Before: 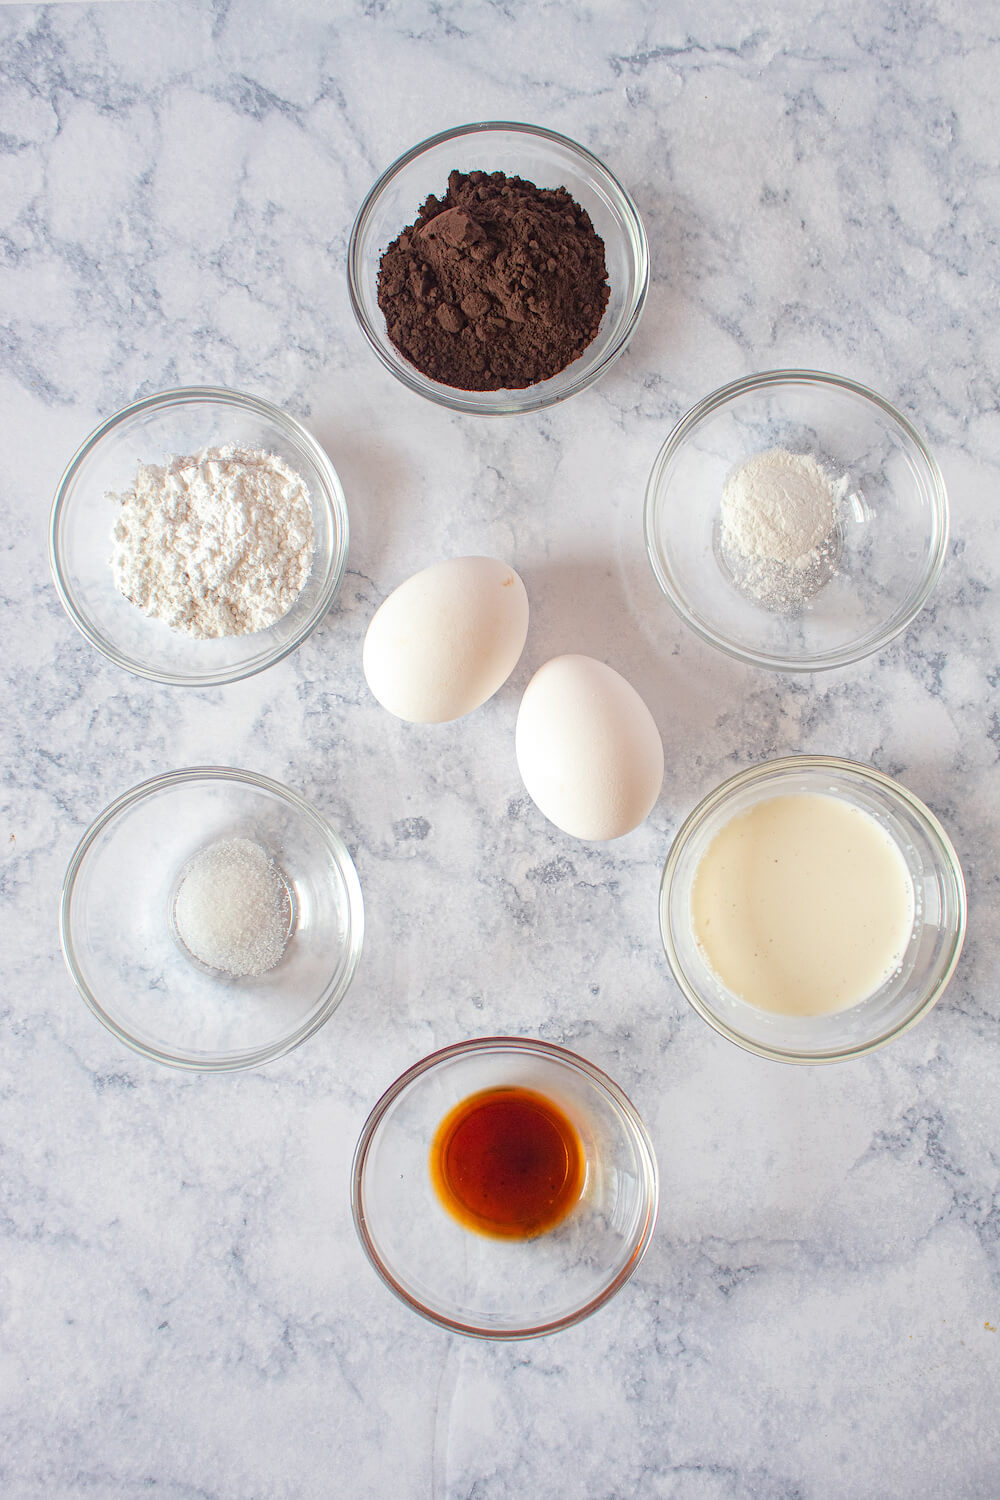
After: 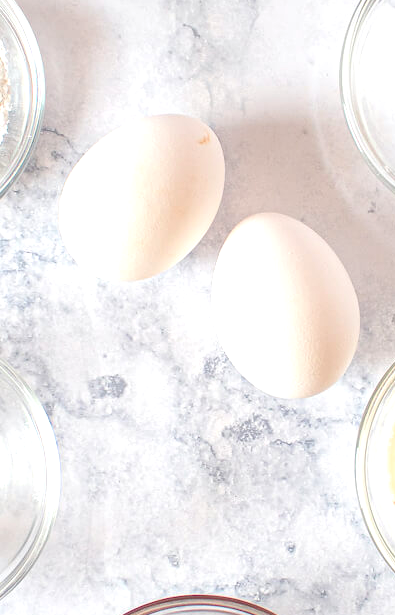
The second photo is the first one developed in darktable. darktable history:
exposure: black level correction 0.001, exposure 0.499 EV, compensate highlight preservation false
crop: left 30.429%, top 29.495%, right 30.028%, bottom 29.494%
